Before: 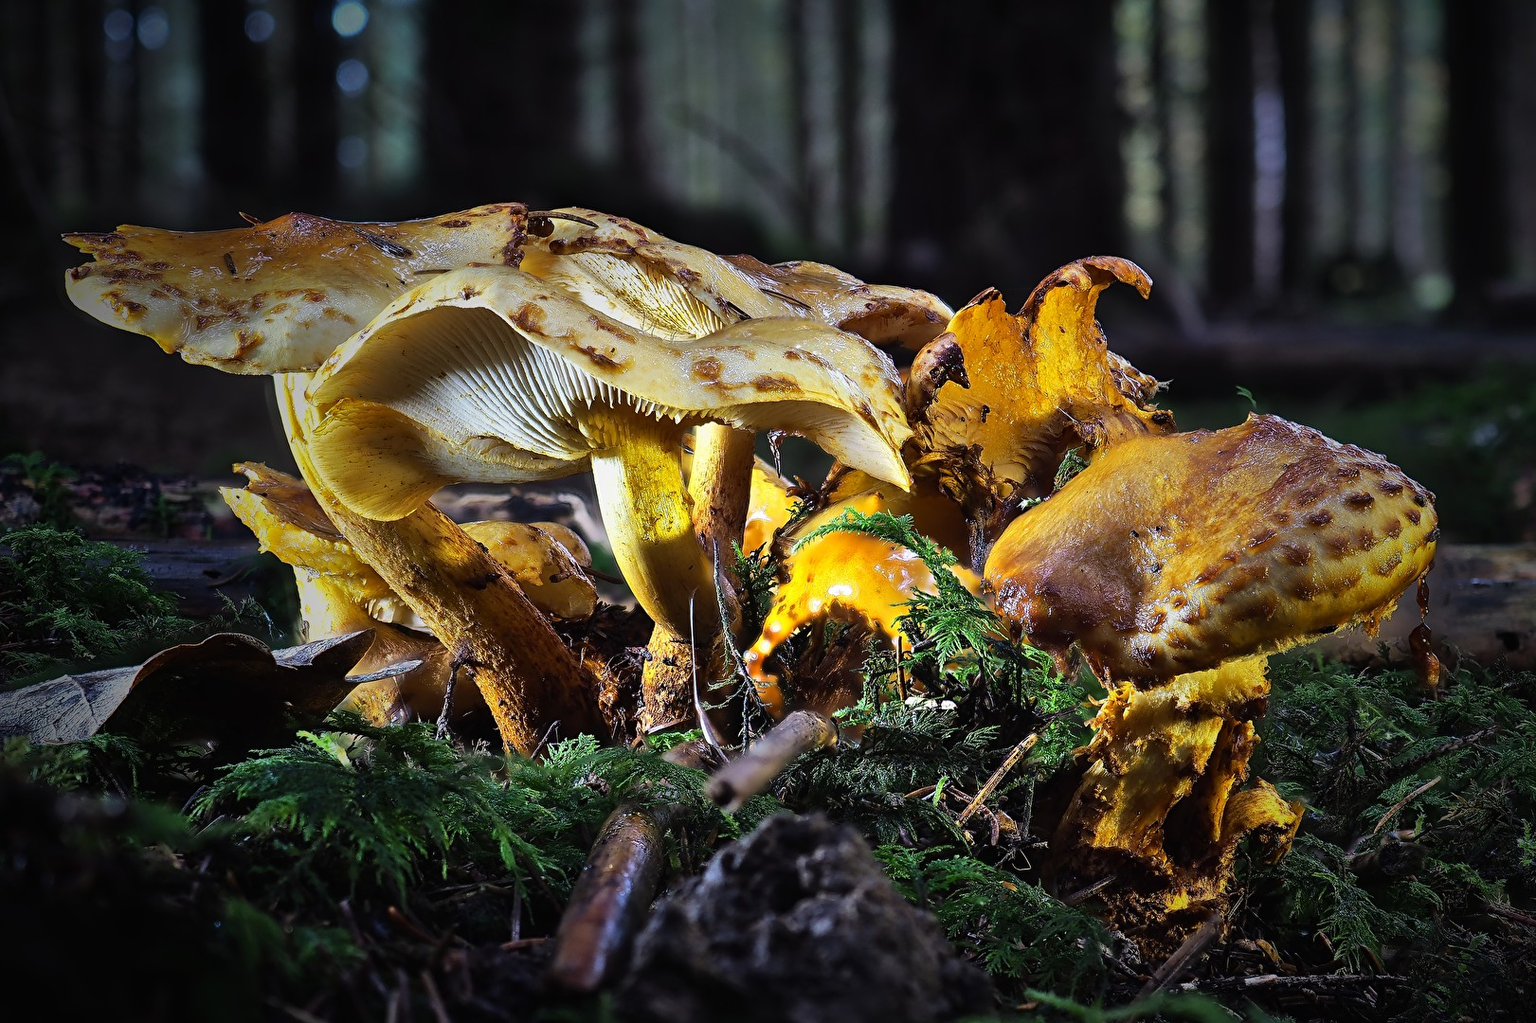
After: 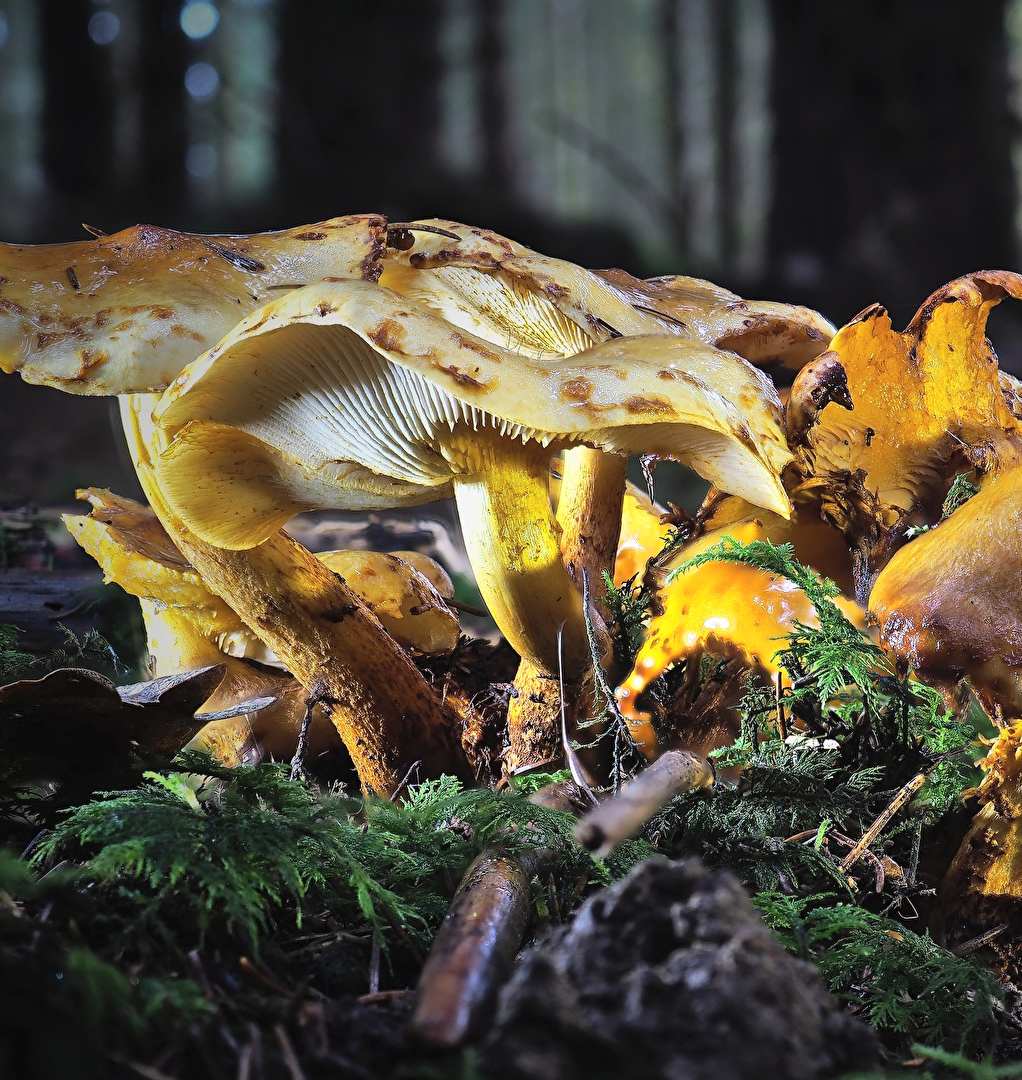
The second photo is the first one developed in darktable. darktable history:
crop: left 10.549%, right 26.379%
contrast brightness saturation: brightness 0.13
